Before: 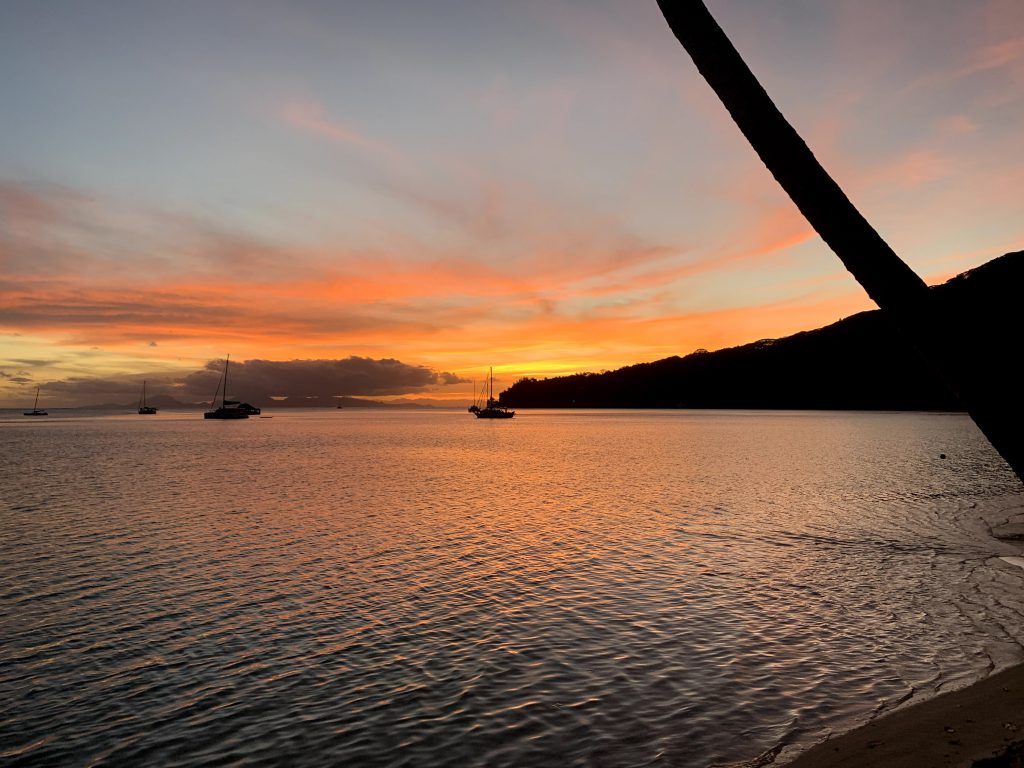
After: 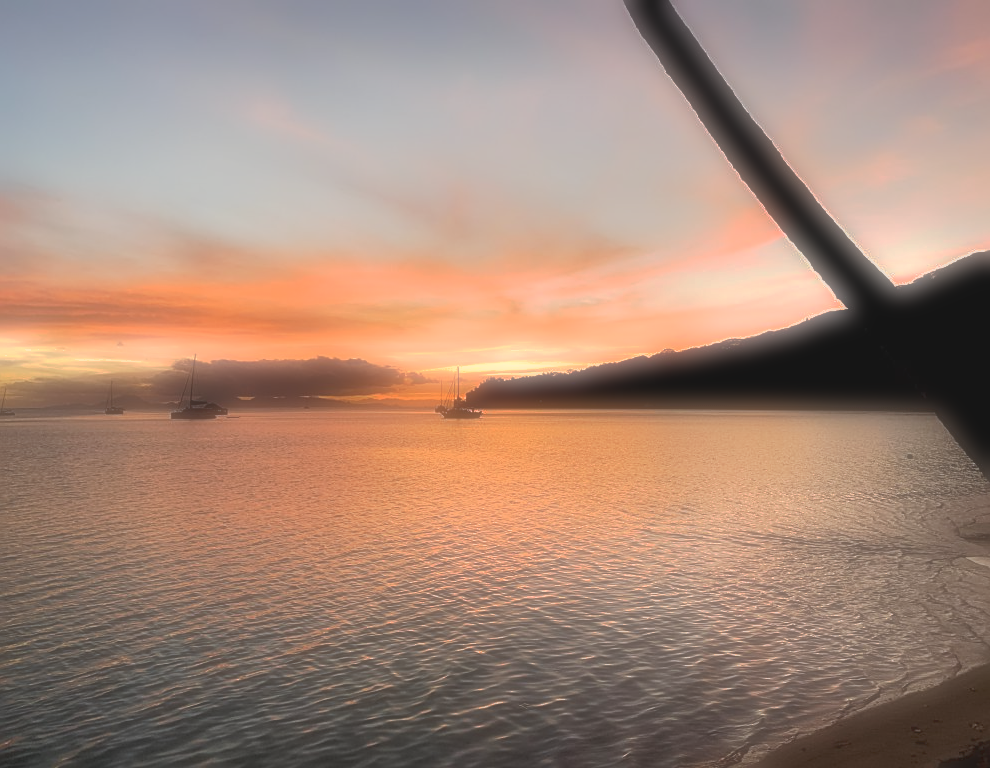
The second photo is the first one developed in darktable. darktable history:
shadows and highlights: on, module defaults
exposure: black level correction 0, exposure 0.68 EV, compensate exposure bias true, compensate highlight preservation false
tone curve: curves: ch0 [(0, 0) (0.003, 0.032) (0.011, 0.04) (0.025, 0.058) (0.044, 0.084) (0.069, 0.107) (0.1, 0.13) (0.136, 0.158) (0.177, 0.193) (0.224, 0.236) (0.277, 0.283) (0.335, 0.335) (0.399, 0.399) (0.468, 0.467) (0.543, 0.533) (0.623, 0.612) (0.709, 0.698) (0.801, 0.776) (0.898, 0.848) (1, 1)], preserve colors none
crop and rotate: left 3.238%
tone equalizer: on, module defaults
soften: on, module defaults
sharpen: on, module defaults
